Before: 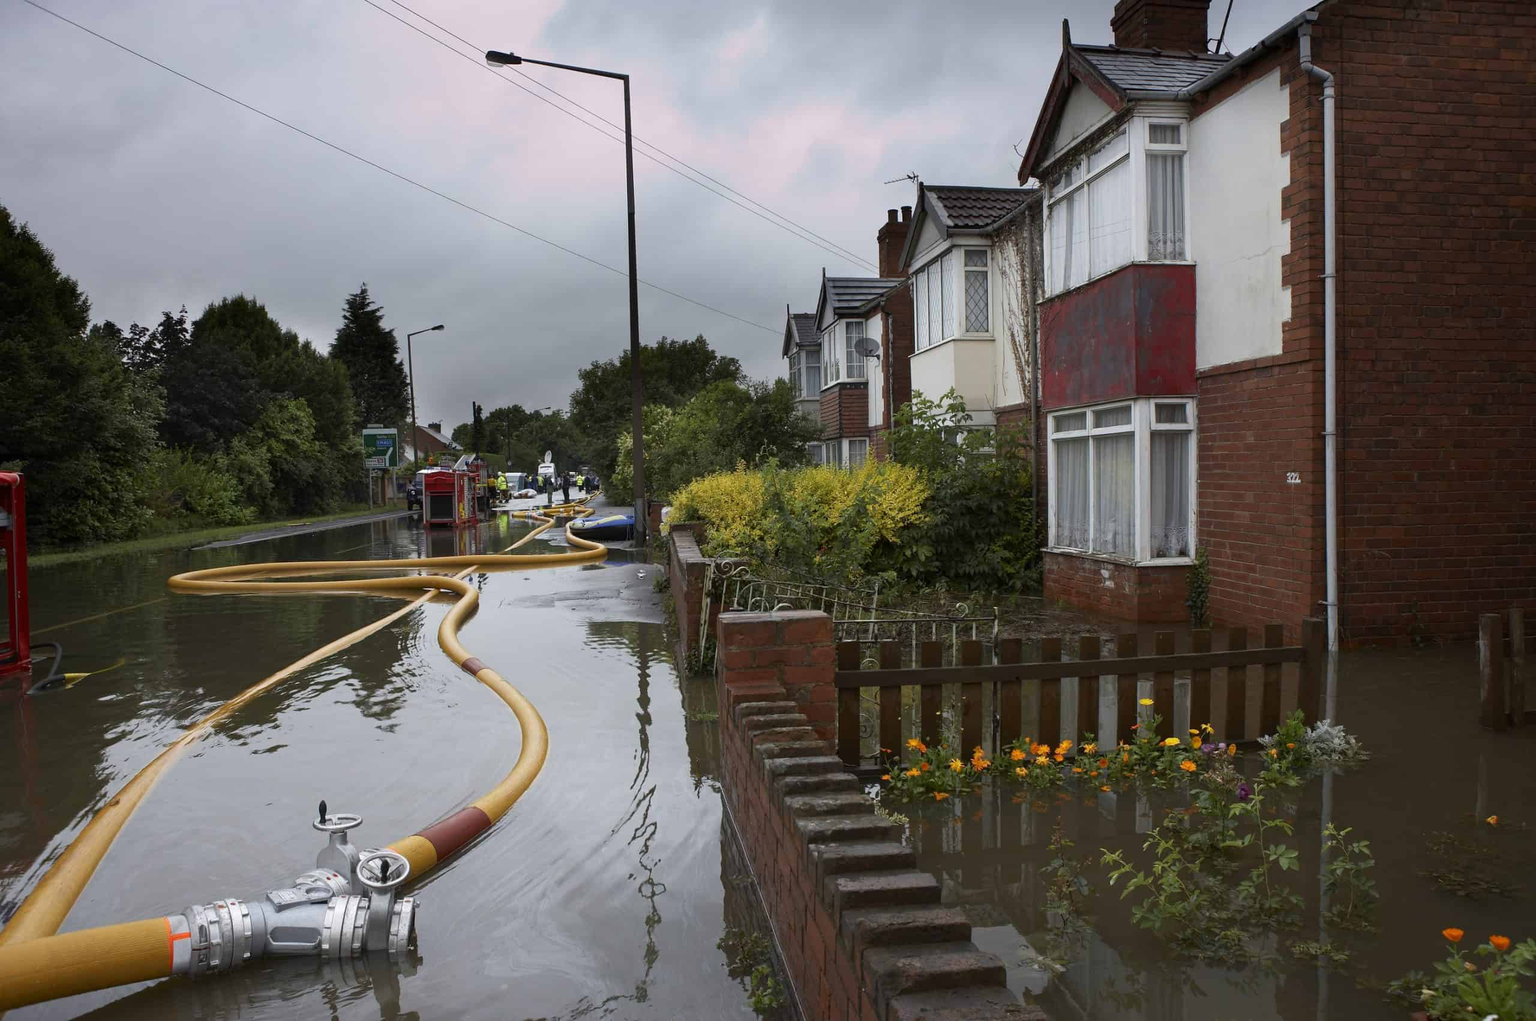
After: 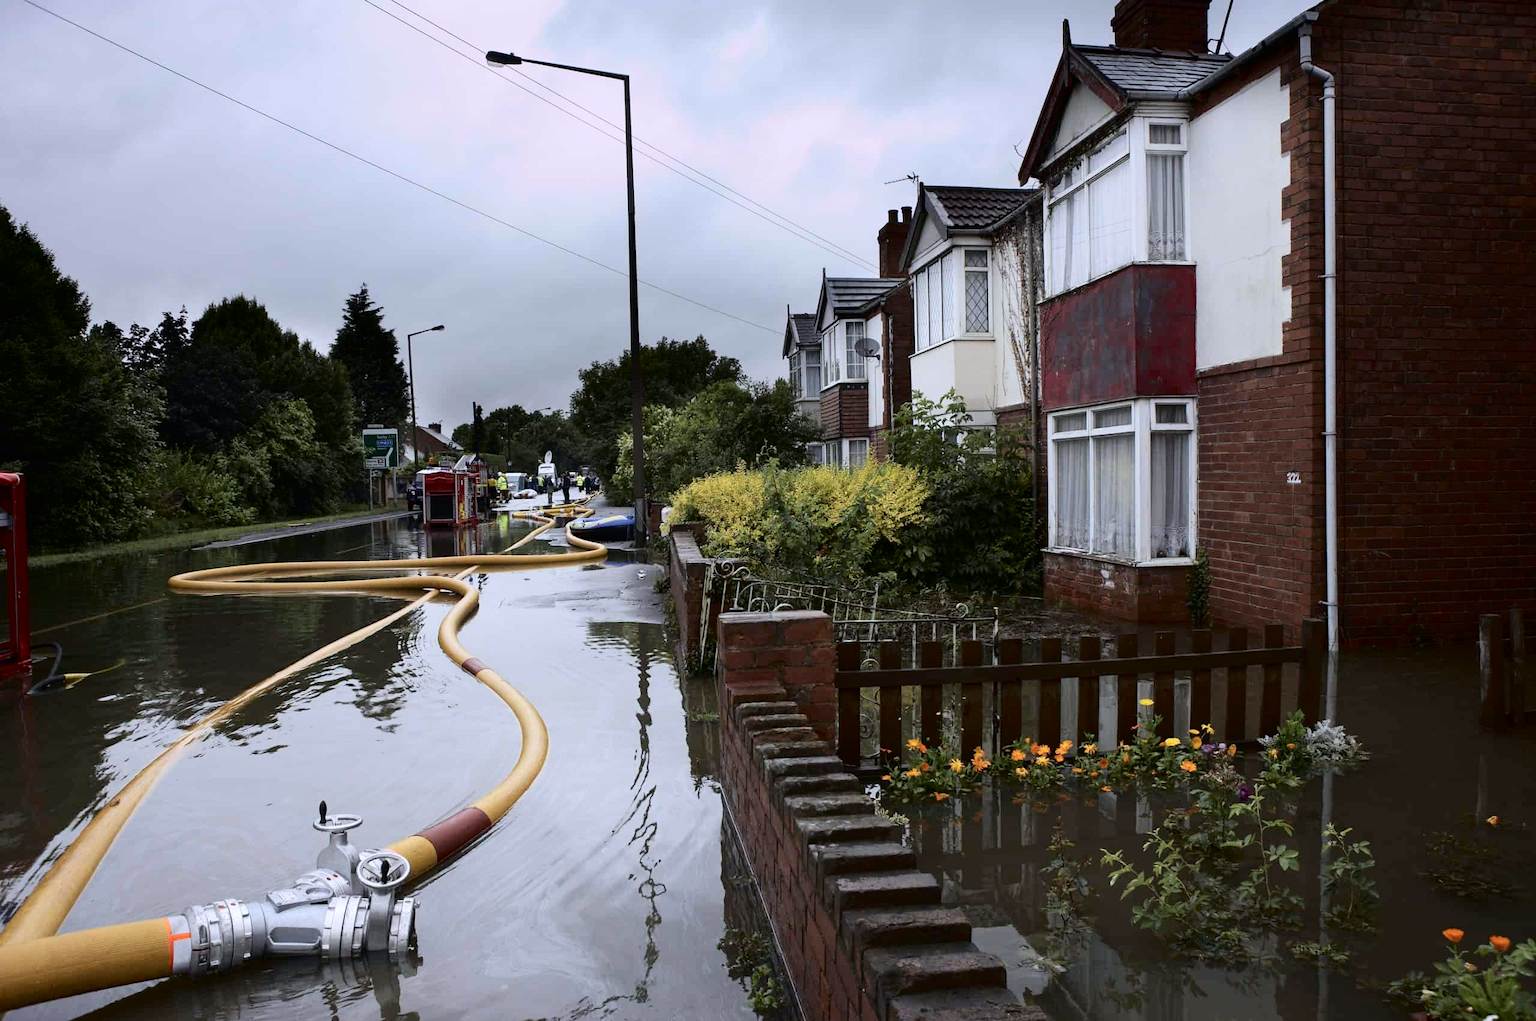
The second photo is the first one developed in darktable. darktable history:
tone curve: curves: ch0 [(0, 0) (0.003, 0.006) (0.011, 0.007) (0.025, 0.009) (0.044, 0.012) (0.069, 0.021) (0.1, 0.036) (0.136, 0.056) (0.177, 0.105) (0.224, 0.165) (0.277, 0.251) (0.335, 0.344) (0.399, 0.439) (0.468, 0.532) (0.543, 0.628) (0.623, 0.718) (0.709, 0.797) (0.801, 0.874) (0.898, 0.943) (1, 1)], color space Lab, independent channels, preserve colors none
color calibration: illuminant as shot in camera, x 0.358, y 0.373, temperature 4628.91 K
